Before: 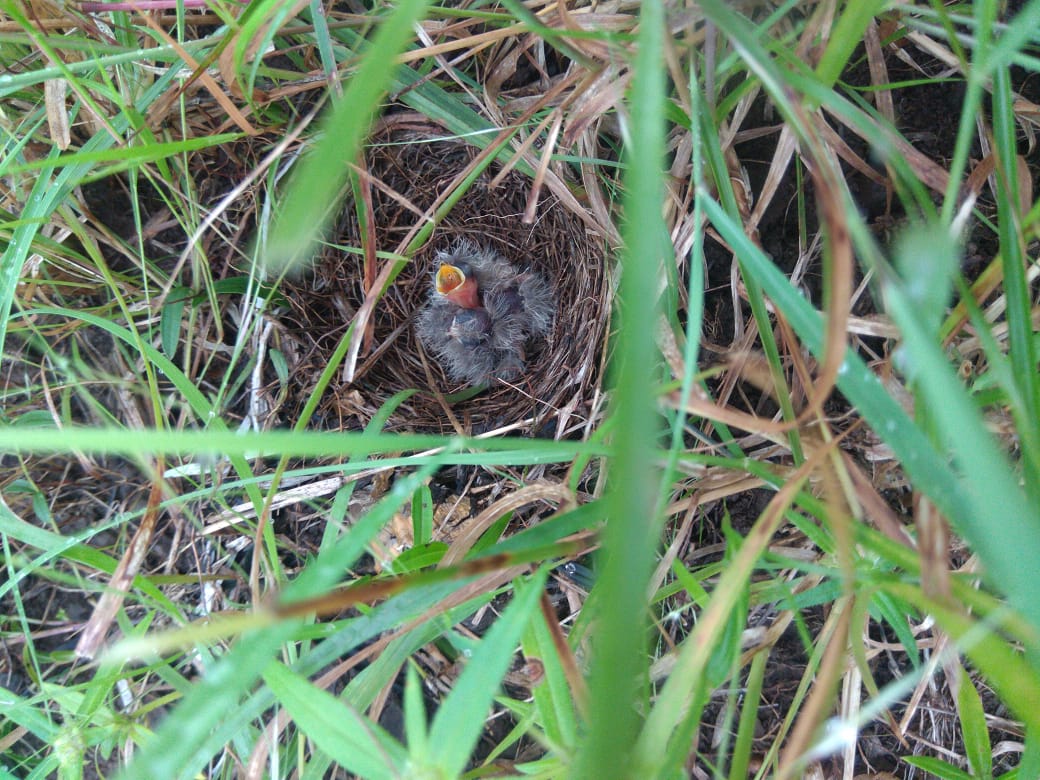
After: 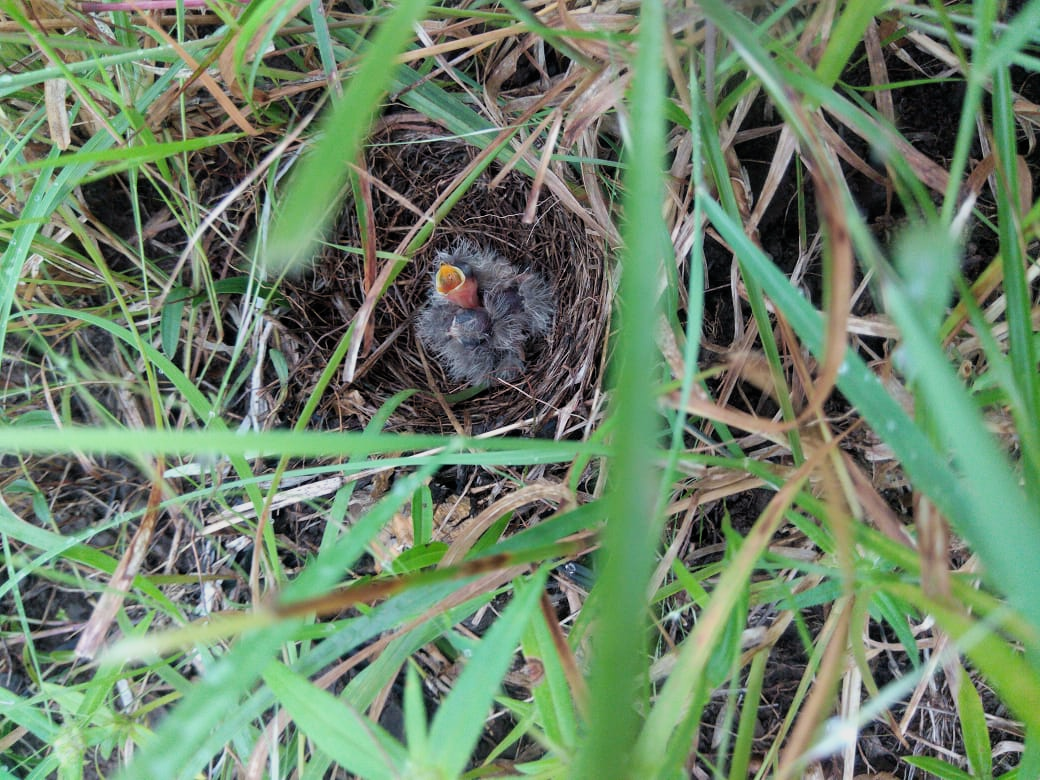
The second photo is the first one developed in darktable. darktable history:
filmic rgb: middle gray luminance 9.05%, black relative exposure -10.57 EV, white relative exposure 3.44 EV, target black luminance 0%, hardness 5.98, latitude 59.69%, contrast 1.089, highlights saturation mix 3.63%, shadows ↔ highlights balance 28.55%, iterations of high-quality reconstruction 0
